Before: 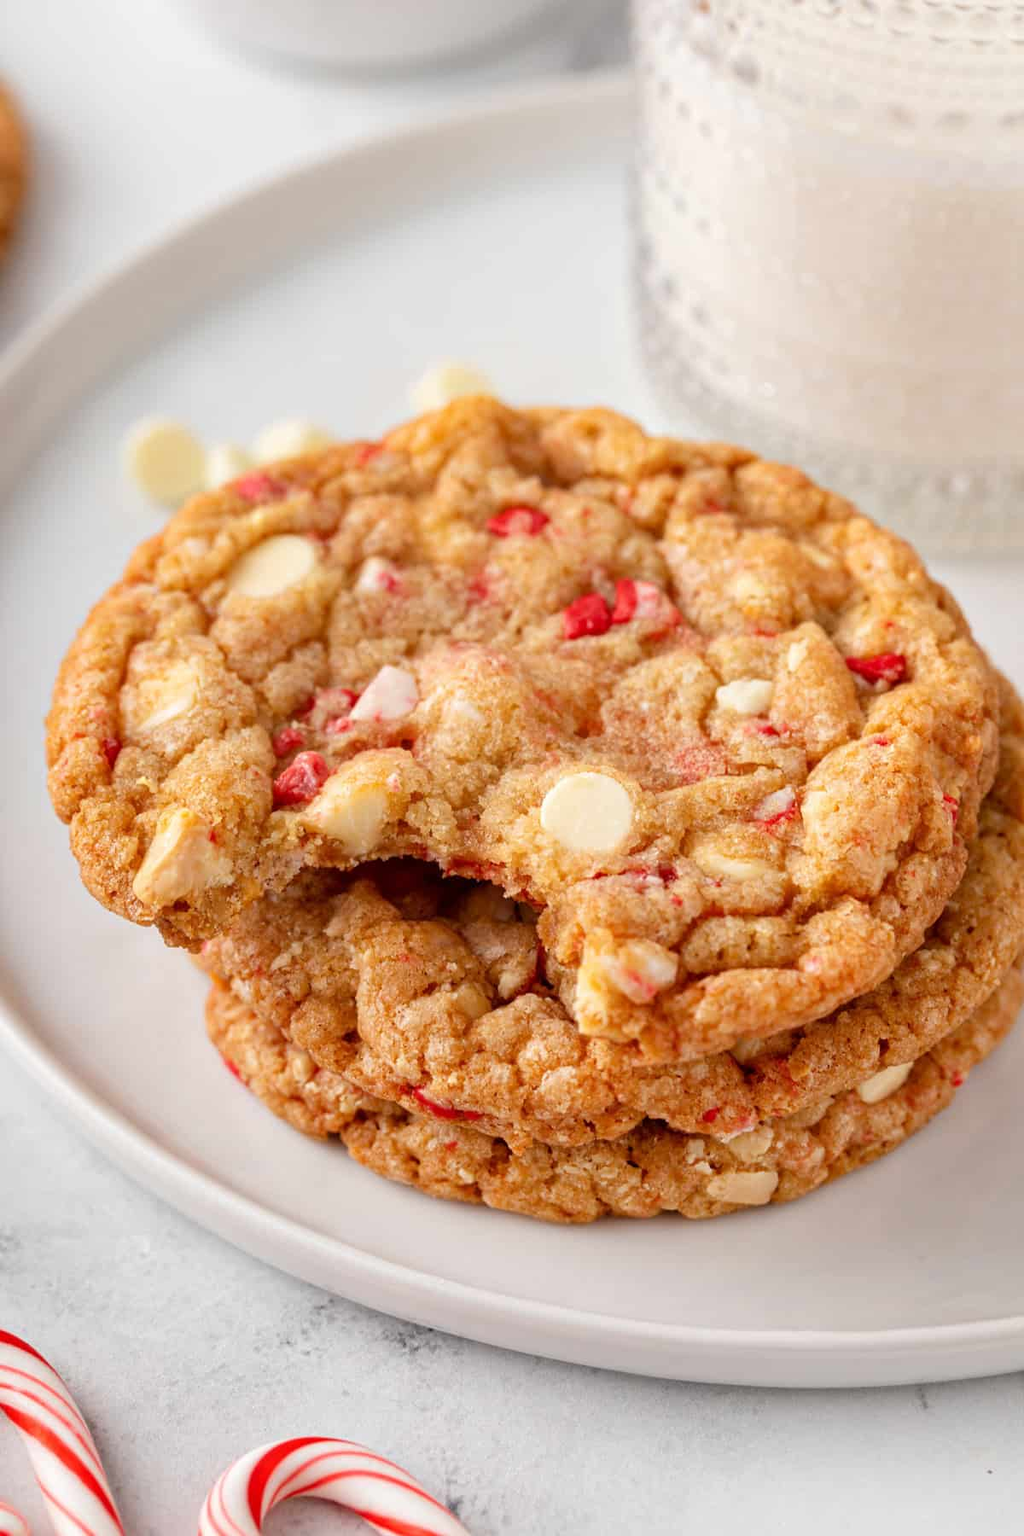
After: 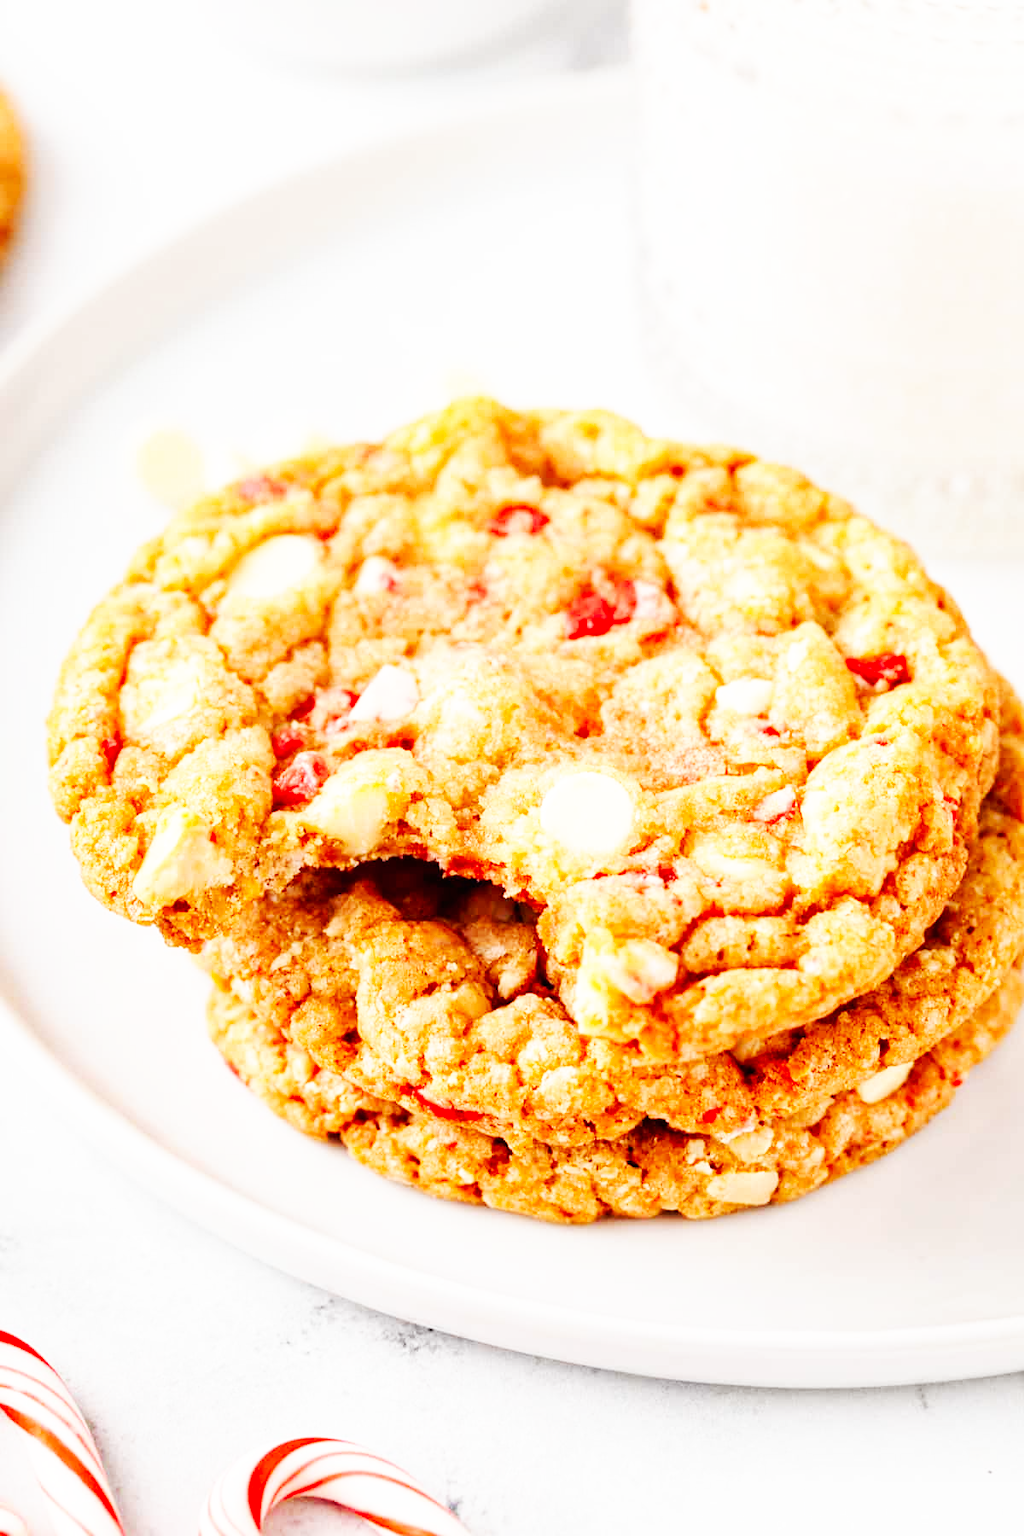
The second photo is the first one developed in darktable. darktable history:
base curve: curves: ch0 [(0, 0) (0.007, 0.004) (0.027, 0.03) (0.046, 0.07) (0.207, 0.54) (0.442, 0.872) (0.673, 0.972) (1, 1)], preserve colors none
tone curve: curves: ch0 [(0, 0) (0.003, 0.003) (0.011, 0.011) (0.025, 0.025) (0.044, 0.044) (0.069, 0.069) (0.1, 0.099) (0.136, 0.135) (0.177, 0.177) (0.224, 0.224) (0.277, 0.276) (0.335, 0.334) (0.399, 0.398) (0.468, 0.467) (0.543, 0.565) (0.623, 0.641) (0.709, 0.723) (0.801, 0.81) (0.898, 0.902) (1, 1)], preserve colors none
